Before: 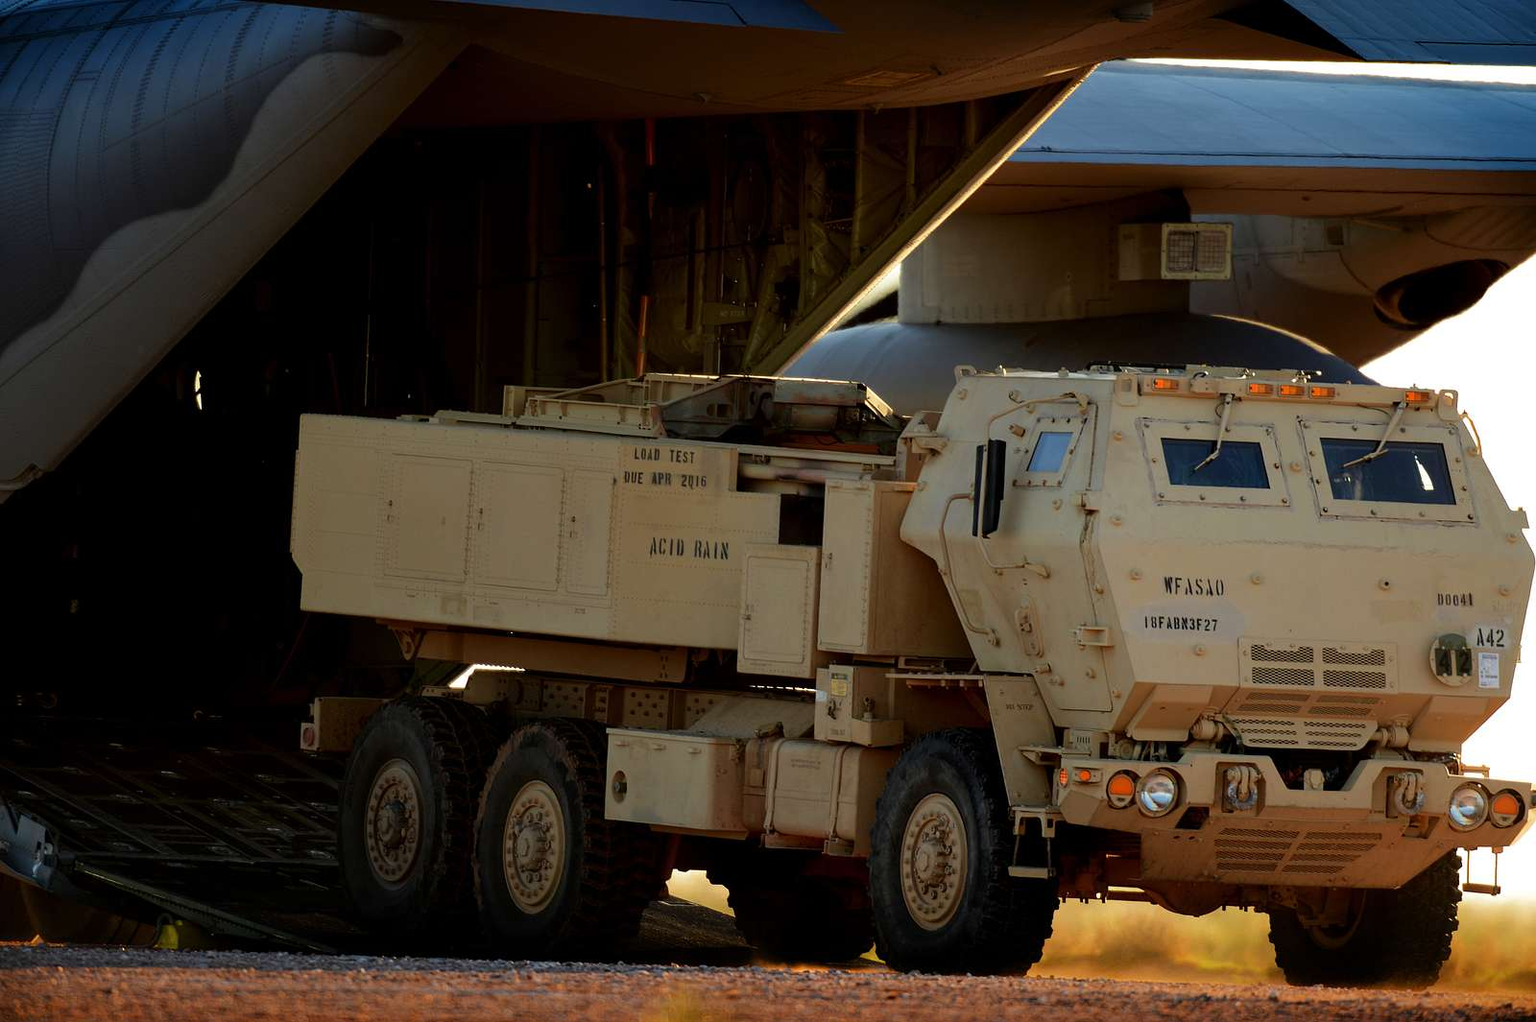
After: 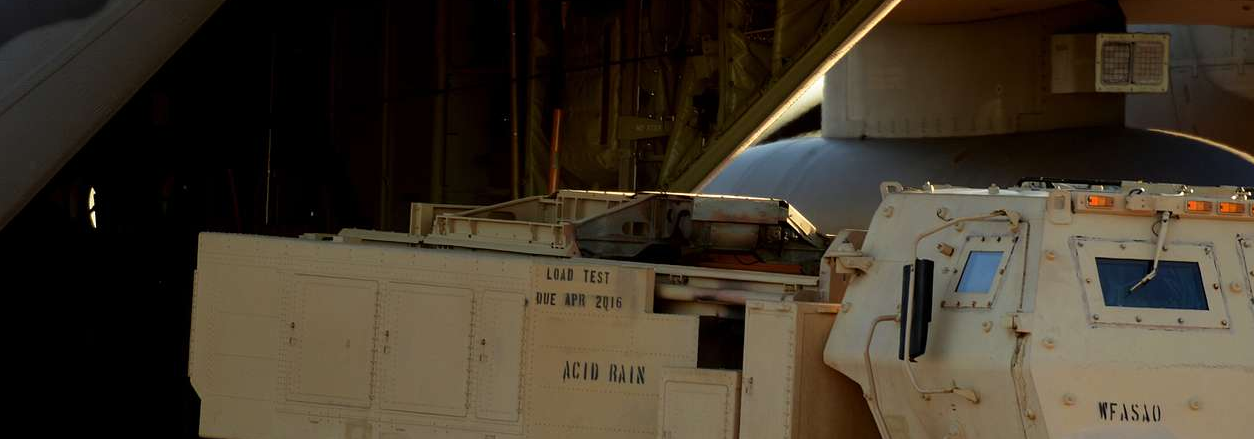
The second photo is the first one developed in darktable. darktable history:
crop: left 7.165%, top 18.742%, right 14.427%, bottom 39.997%
